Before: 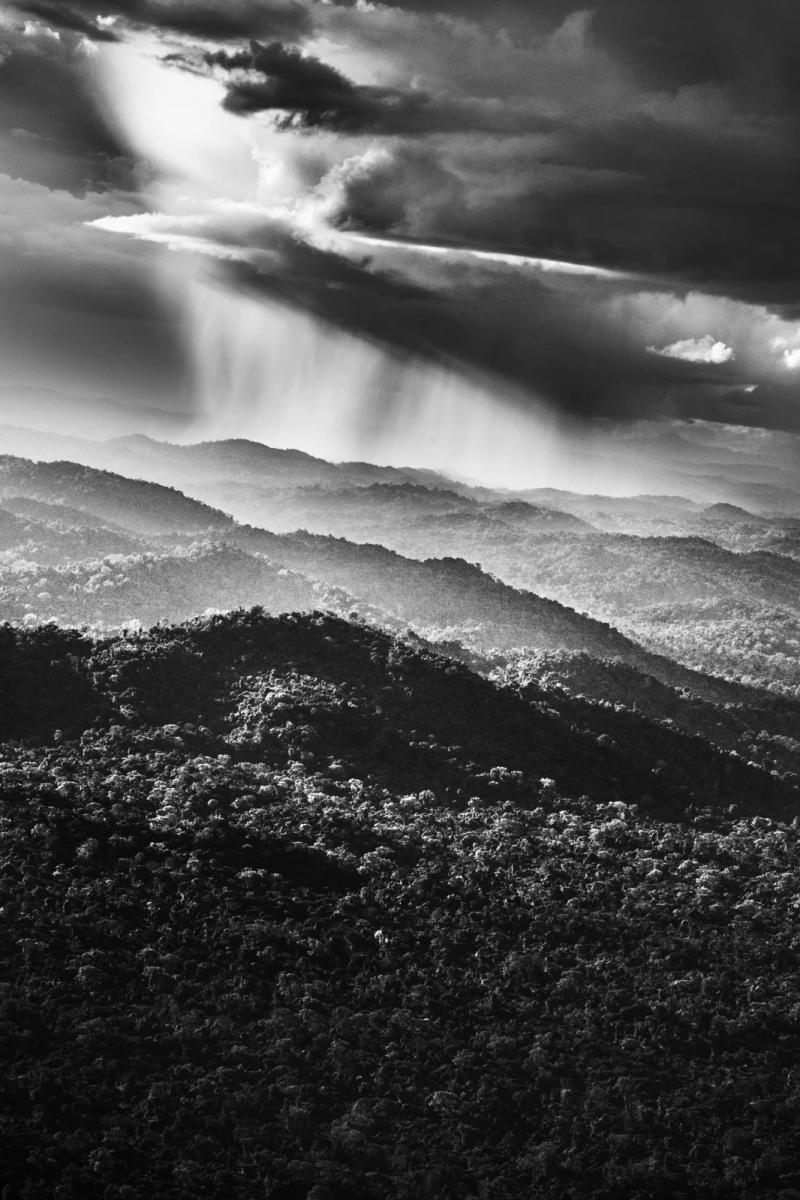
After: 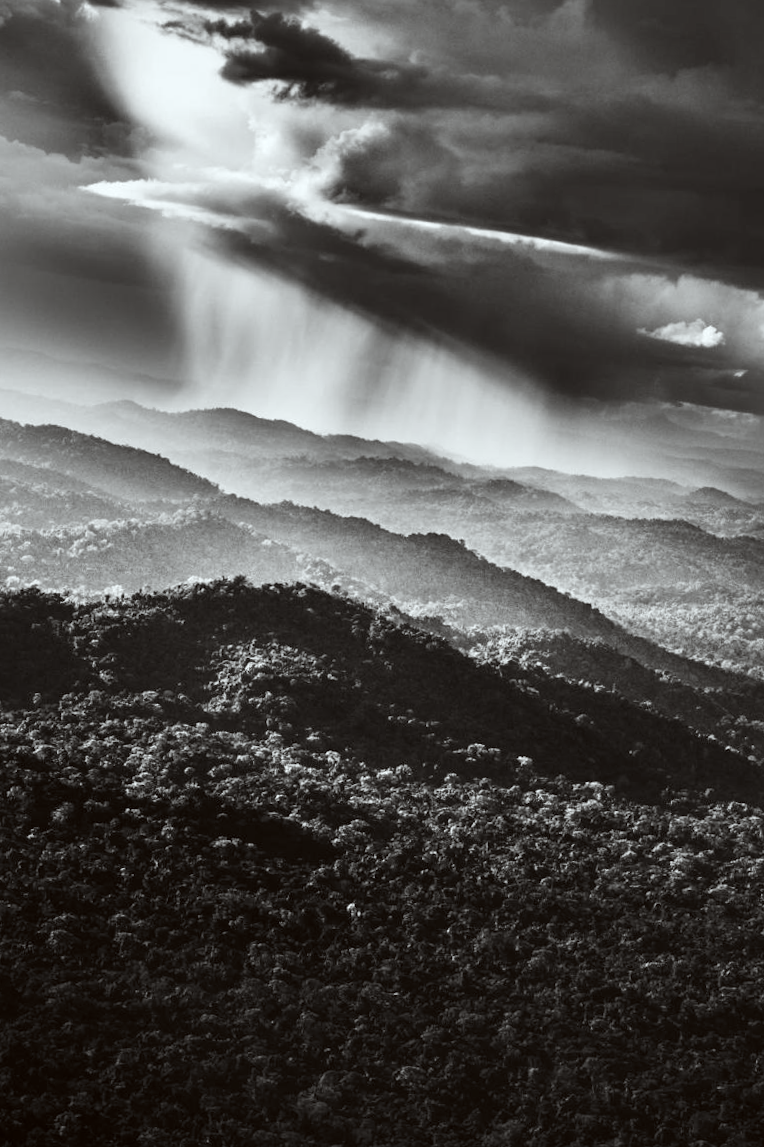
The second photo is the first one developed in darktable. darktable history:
color correction: highlights a* -2.8, highlights b* -2.11, shadows a* 1.98, shadows b* 2.99
crop and rotate: angle -1.78°
